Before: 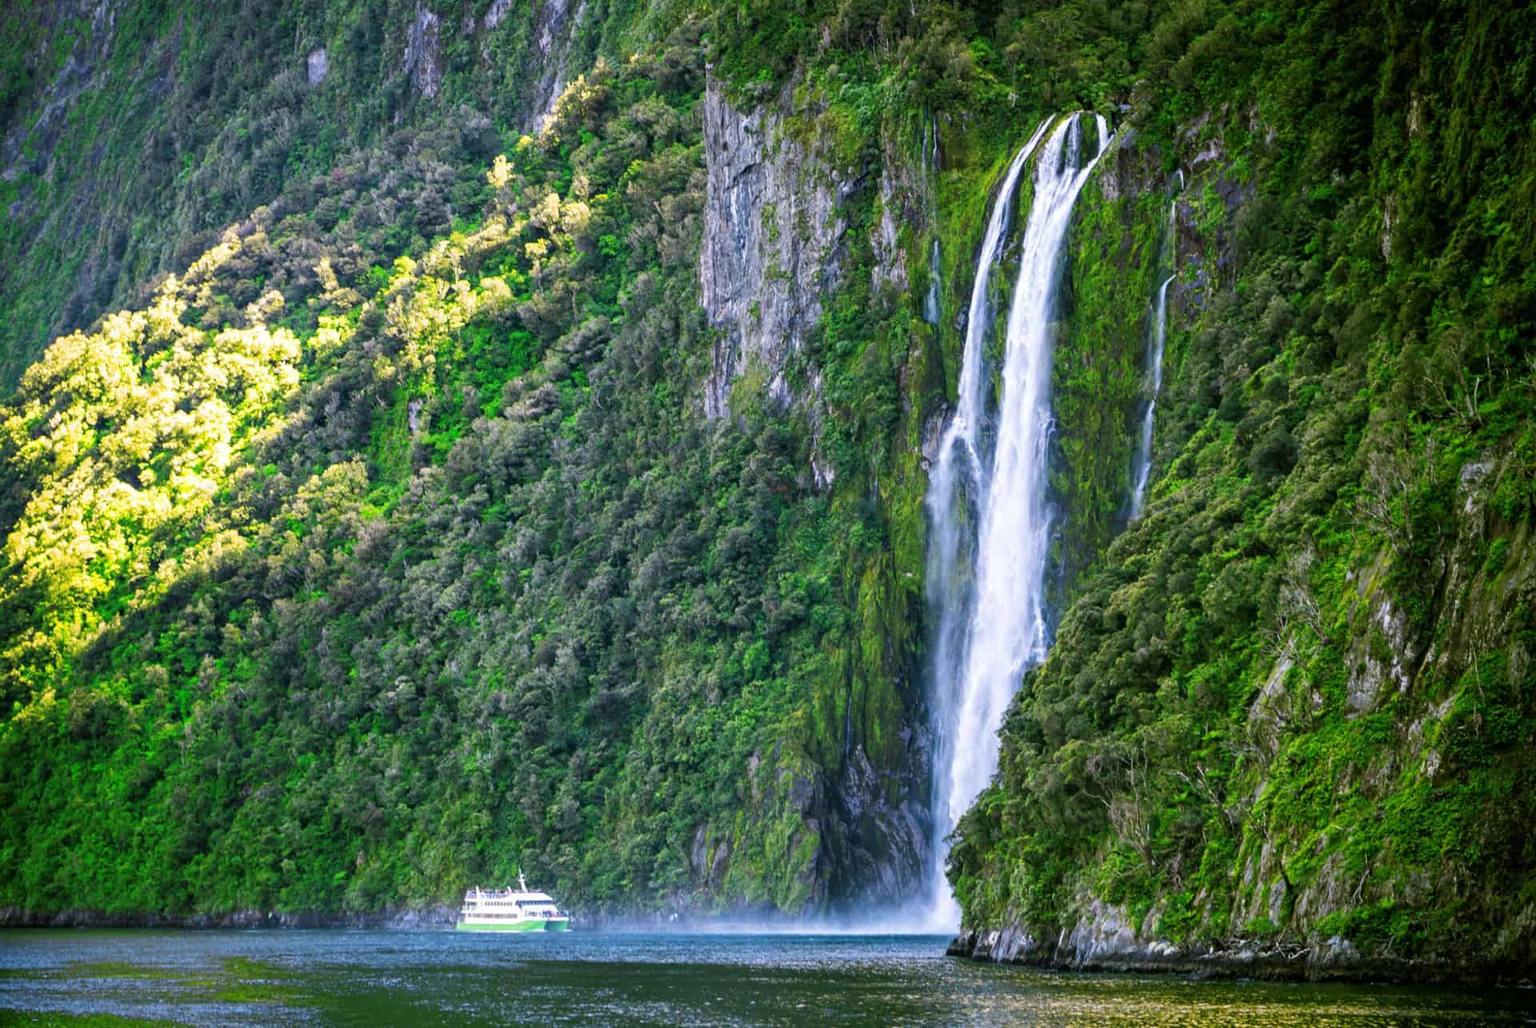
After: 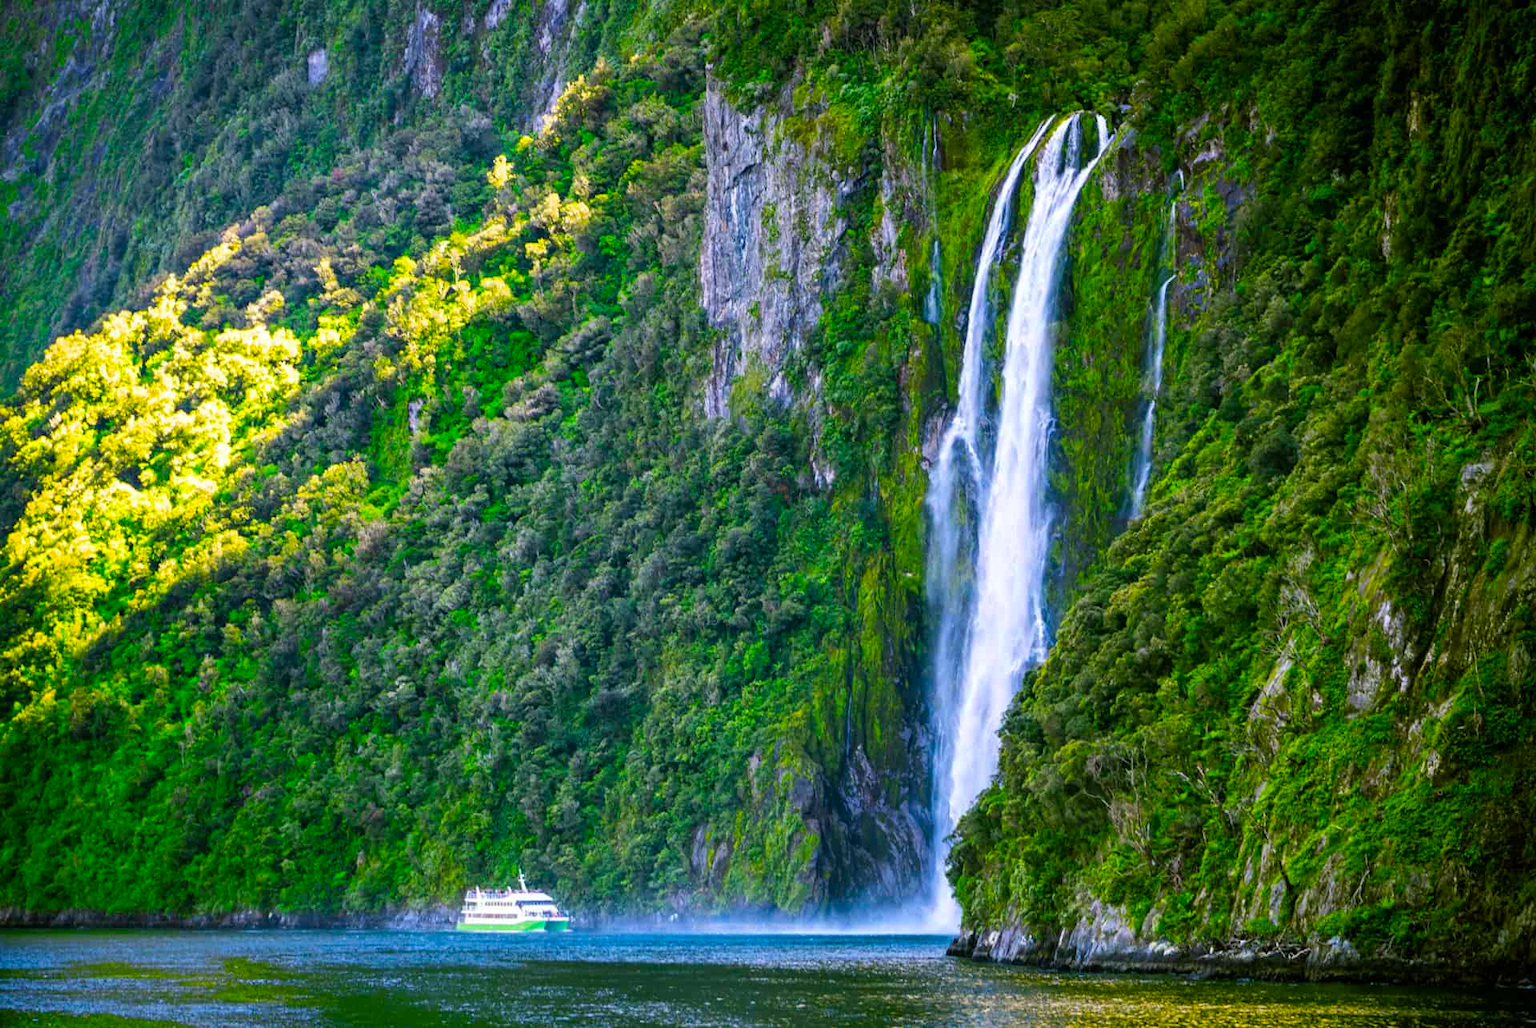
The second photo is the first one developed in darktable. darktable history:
color balance rgb: perceptual saturation grading › global saturation 25.517%, global vibrance 34.314%
